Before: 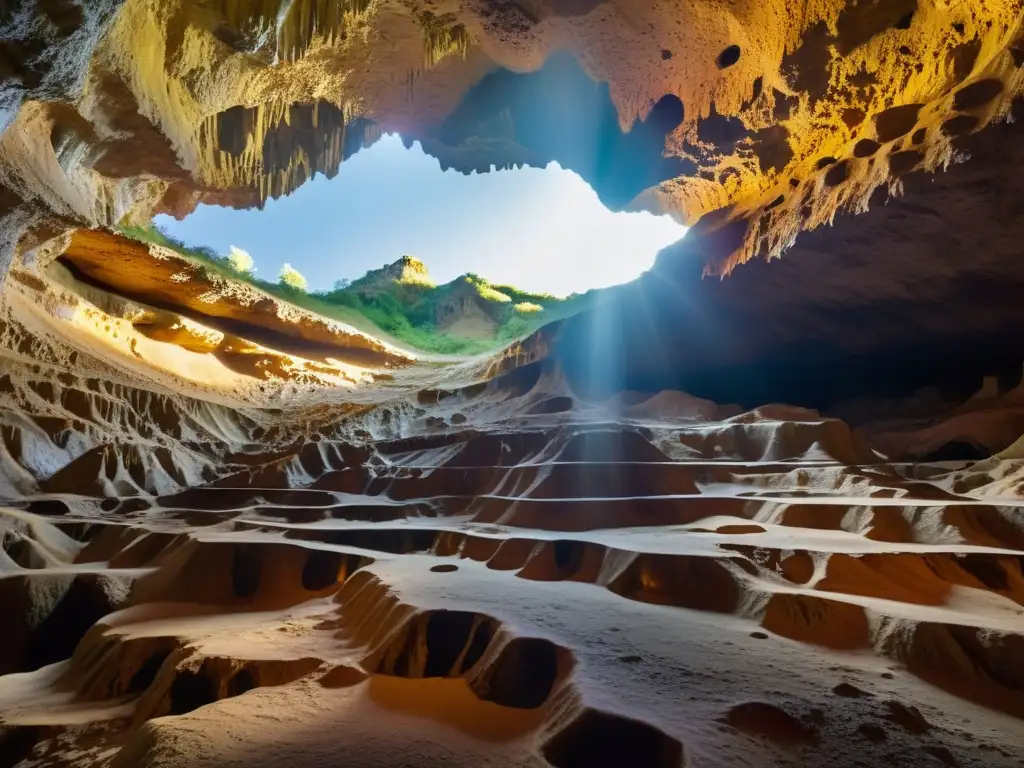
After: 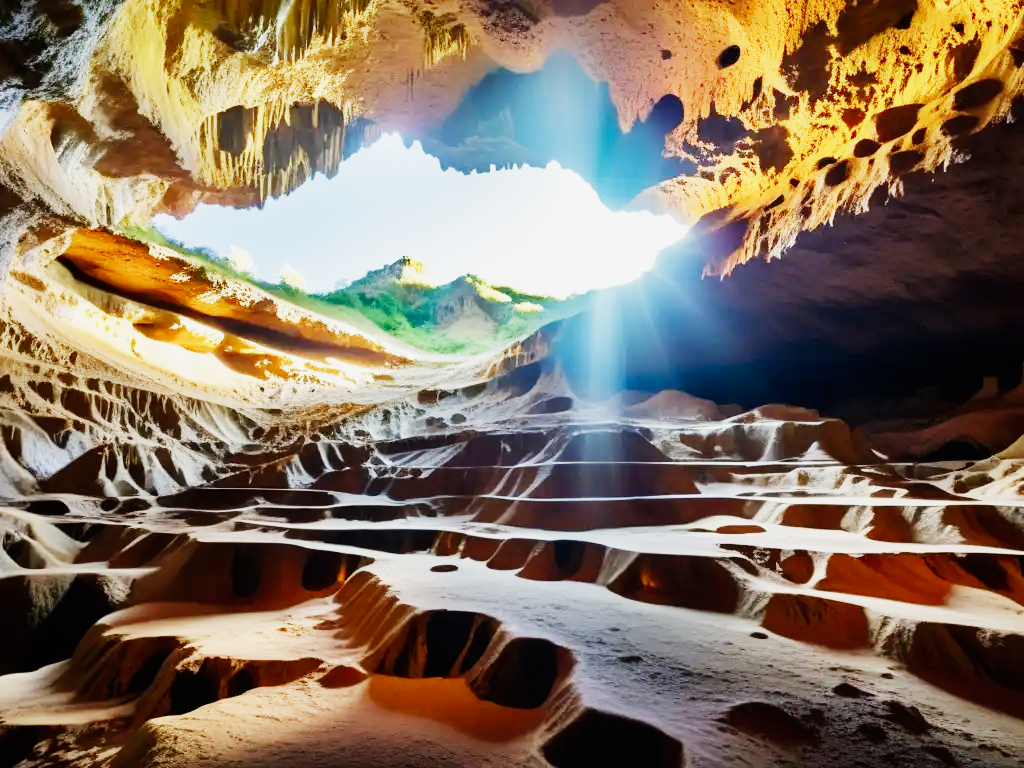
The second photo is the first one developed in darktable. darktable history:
sigmoid: contrast 1.8, skew -0.2, preserve hue 0%, red attenuation 0.1, red rotation 0.035, green attenuation 0.1, green rotation -0.017, blue attenuation 0.15, blue rotation -0.052, base primaries Rec2020
exposure: black level correction 0, exposure 1.2 EV, compensate exposure bias true, compensate highlight preservation false
